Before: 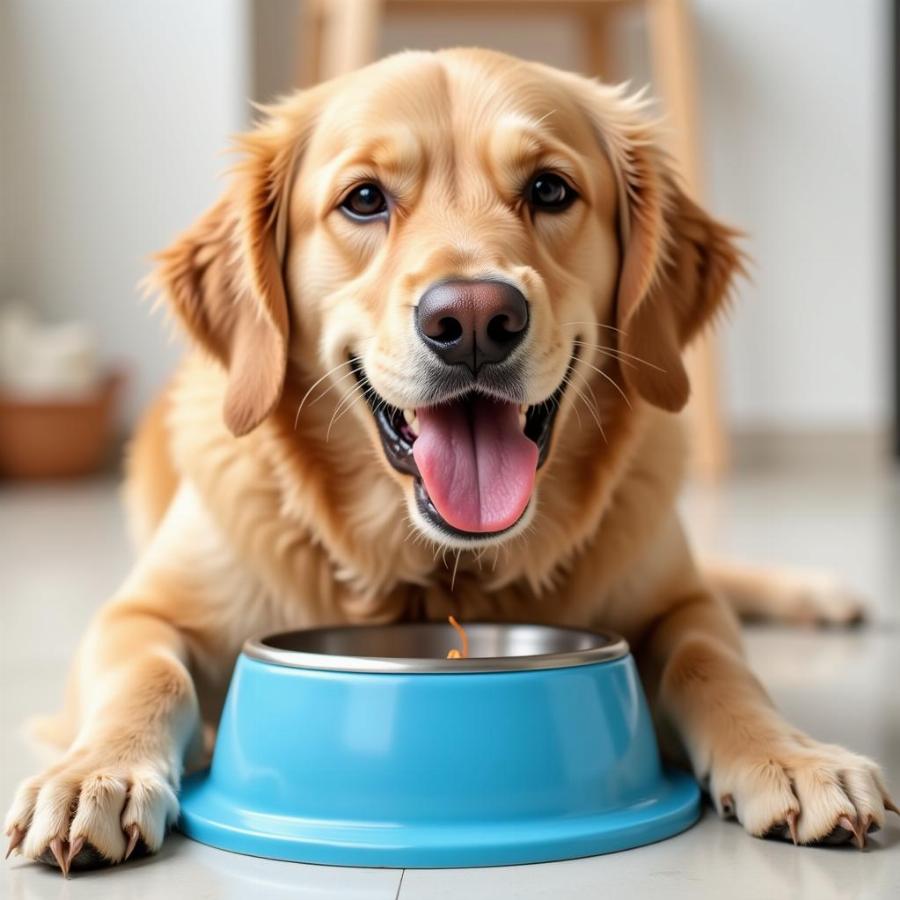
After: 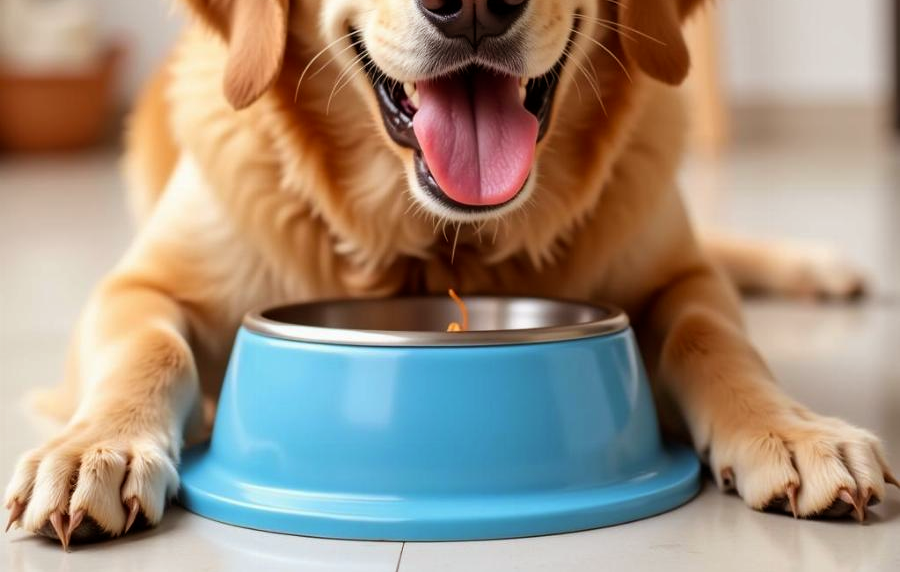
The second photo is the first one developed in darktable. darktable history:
rotate and perspective: automatic cropping original format, crop left 0, crop top 0
rgb levels: mode RGB, independent channels, levels [[0, 0.5, 1], [0, 0.521, 1], [0, 0.536, 1]]
crop and rotate: top 36.435%
